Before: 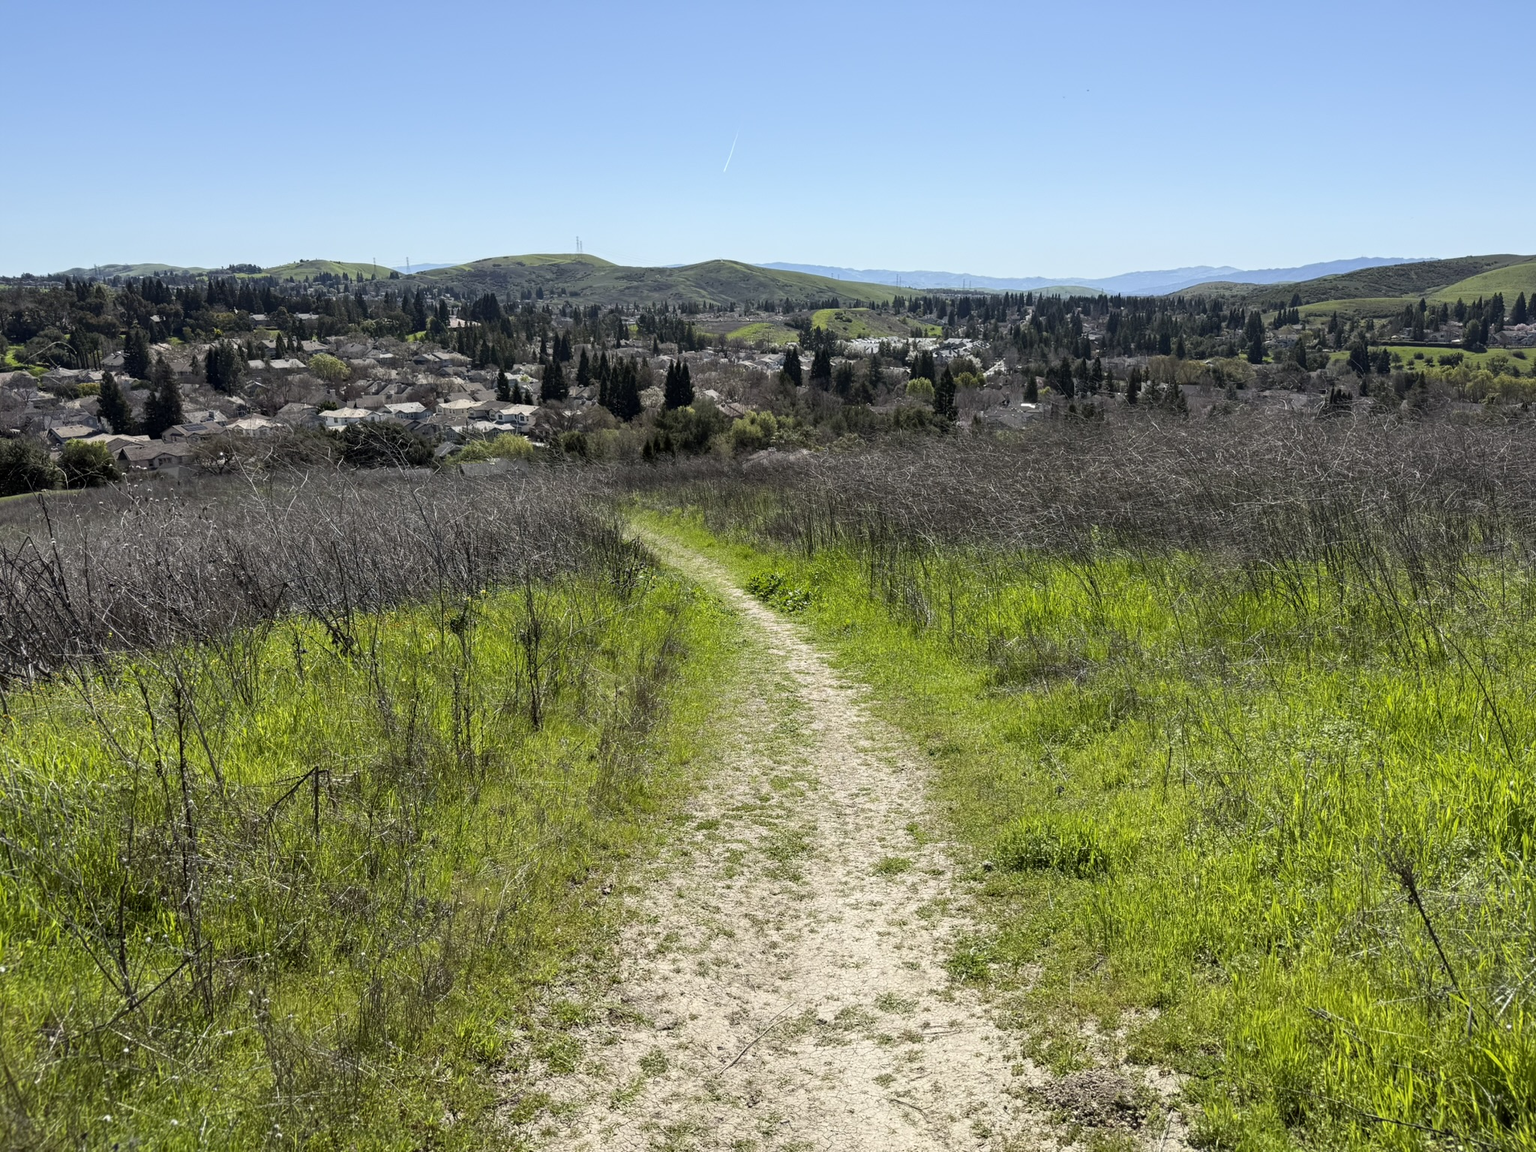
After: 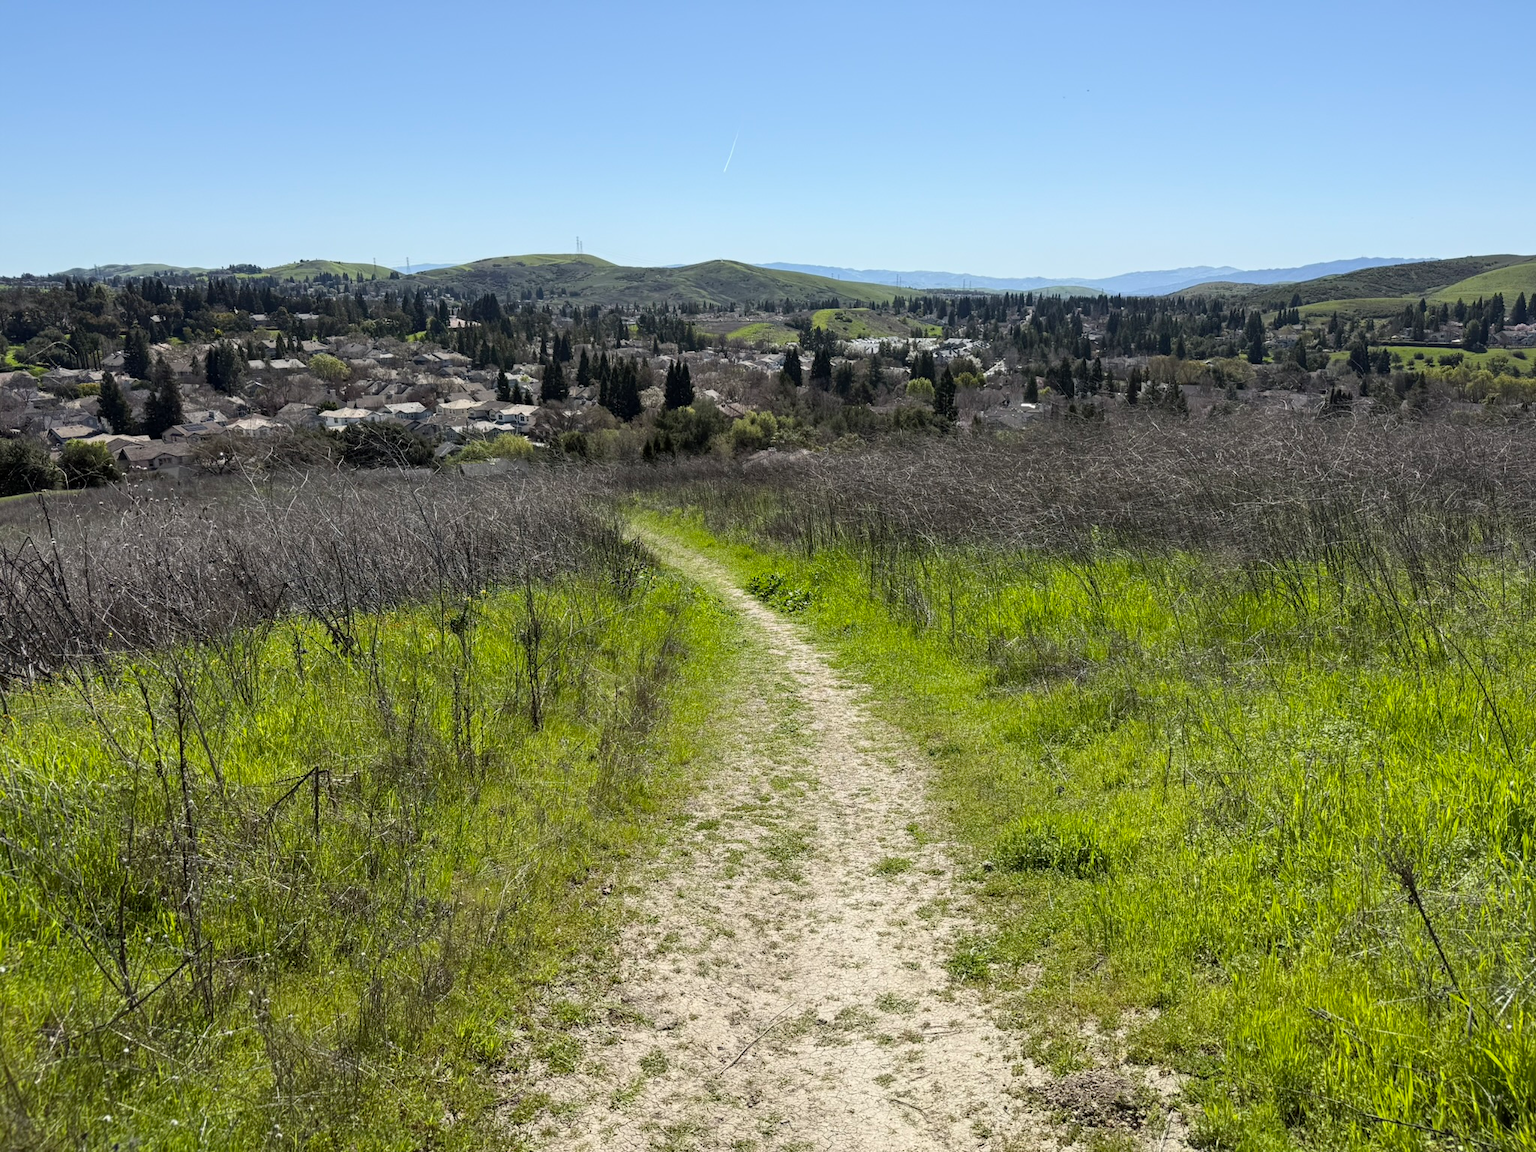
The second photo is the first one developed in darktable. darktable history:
exposure: exposure -0.024 EV, compensate exposure bias true, compensate highlight preservation false
